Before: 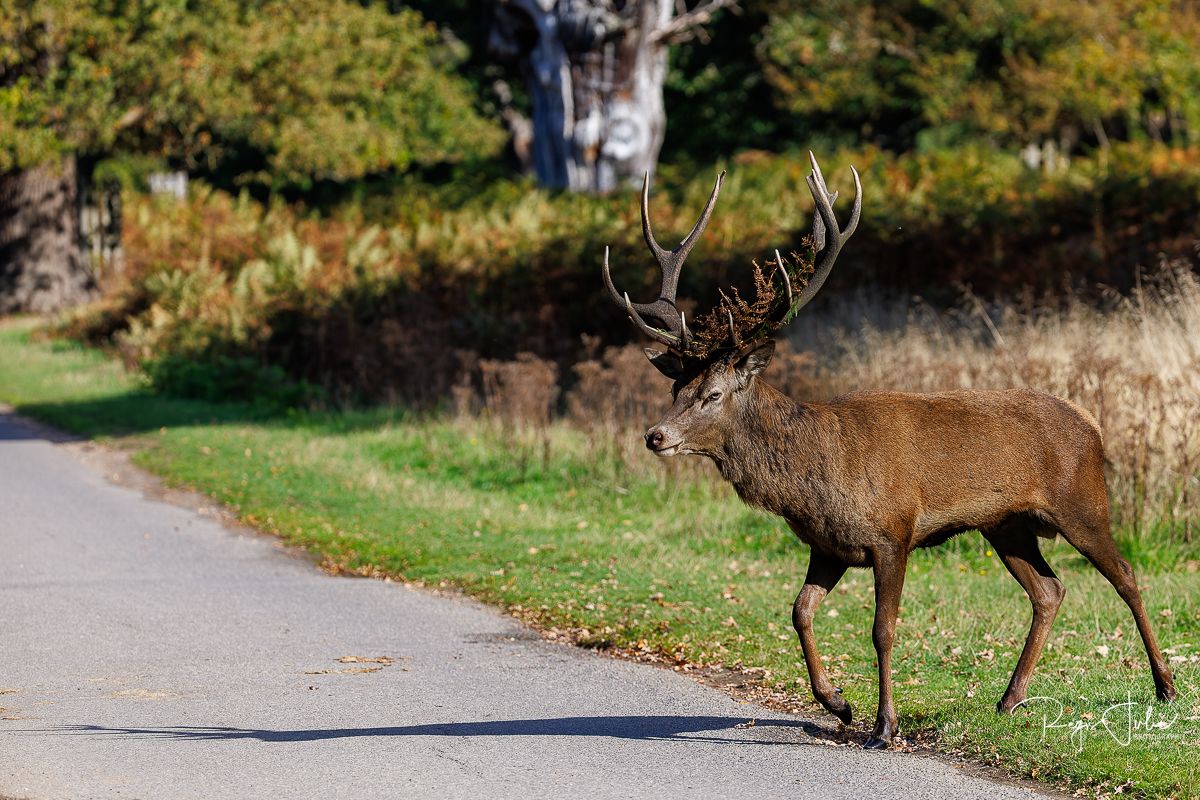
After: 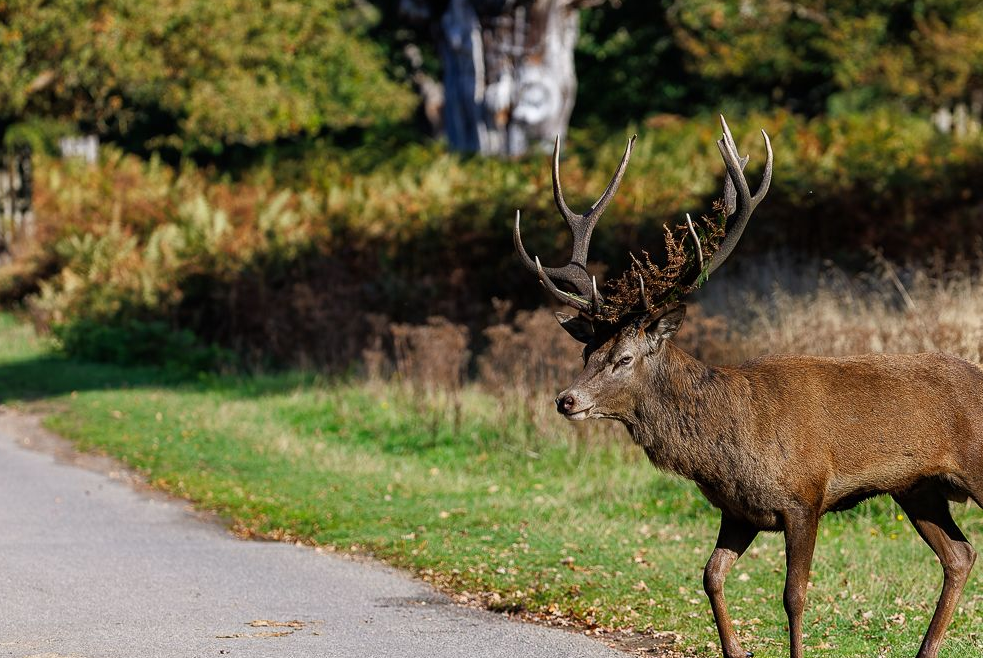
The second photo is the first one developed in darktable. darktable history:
crop and rotate: left 7.449%, top 4.555%, right 10.591%, bottom 13.161%
